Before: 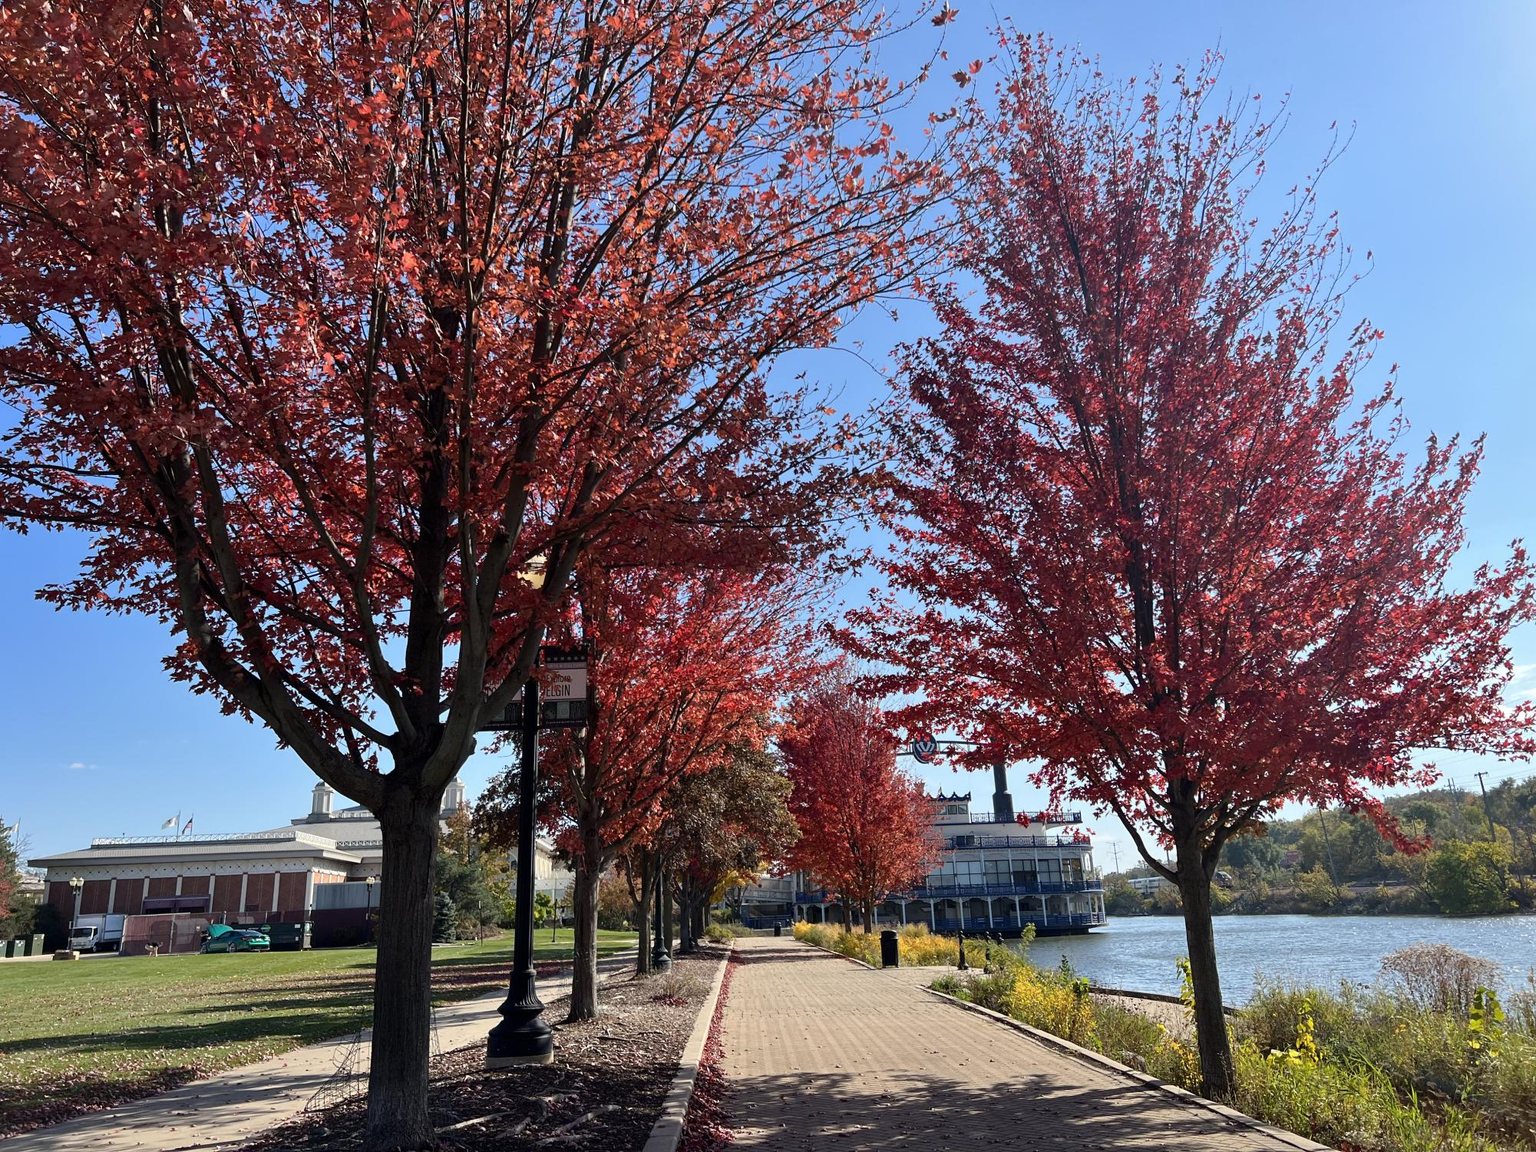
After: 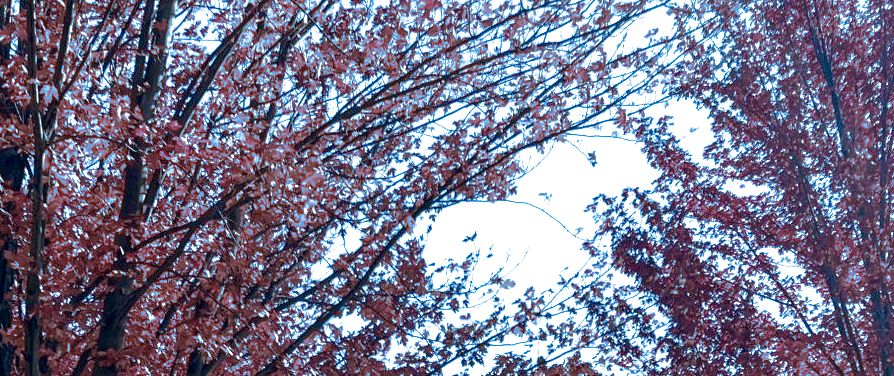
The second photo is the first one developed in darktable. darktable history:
split-toning: shadows › hue 220°, shadows › saturation 0.64, highlights › hue 220°, highlights › saturation 0.64, balance 0, compress 5.22%
local contrast: on, module defaults
exposure: black level correction 0.001, exposure 0.955 EV, compensate exposure bias true, compensate highlight preservation false
color correction: highlights a* 10.32, highlights b* 14.66, shadows a* -9.59, shadows b* -15.02
color zones: curves: ch0 [(0, 0.485) (0.178, 0.476) (0.261, 0.623) (0.411, 0.403) (0.708, 0.603) (0.934, 0.412)]; ch1 [(0.003, 0.485) (0.149, 0.496) (0.229, 0.584) (0.326, 0.551) (0.484, 0.262) (0.757, 0.643)]
crop: left 28.64%, top 16.832%, right 26.637%, bottom 58.055%
